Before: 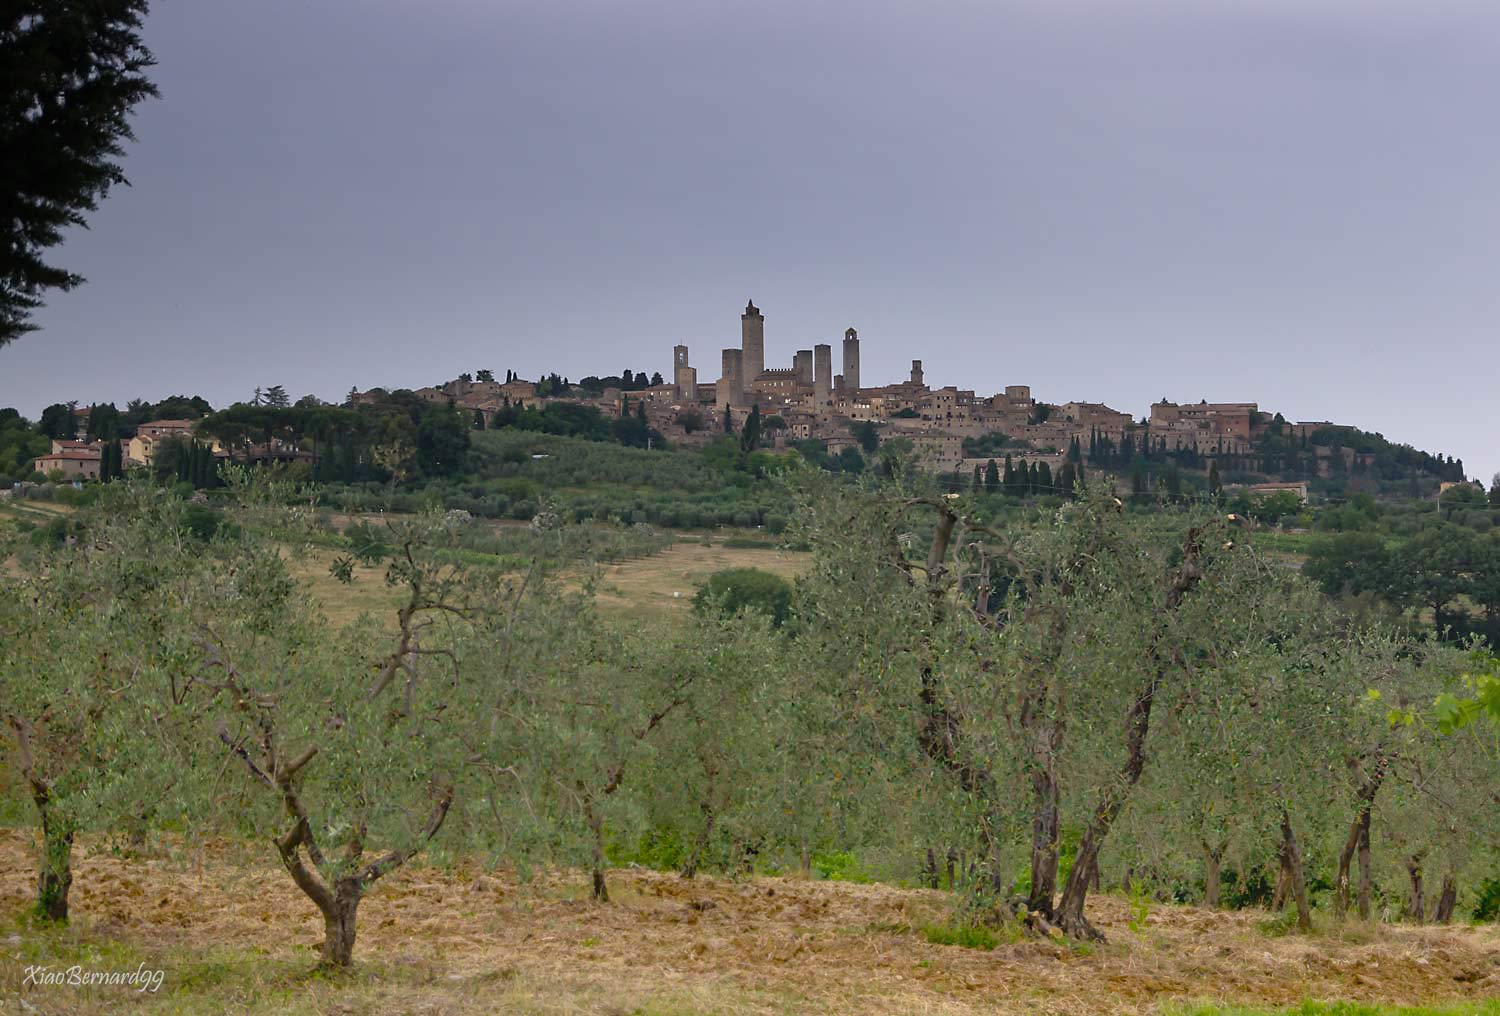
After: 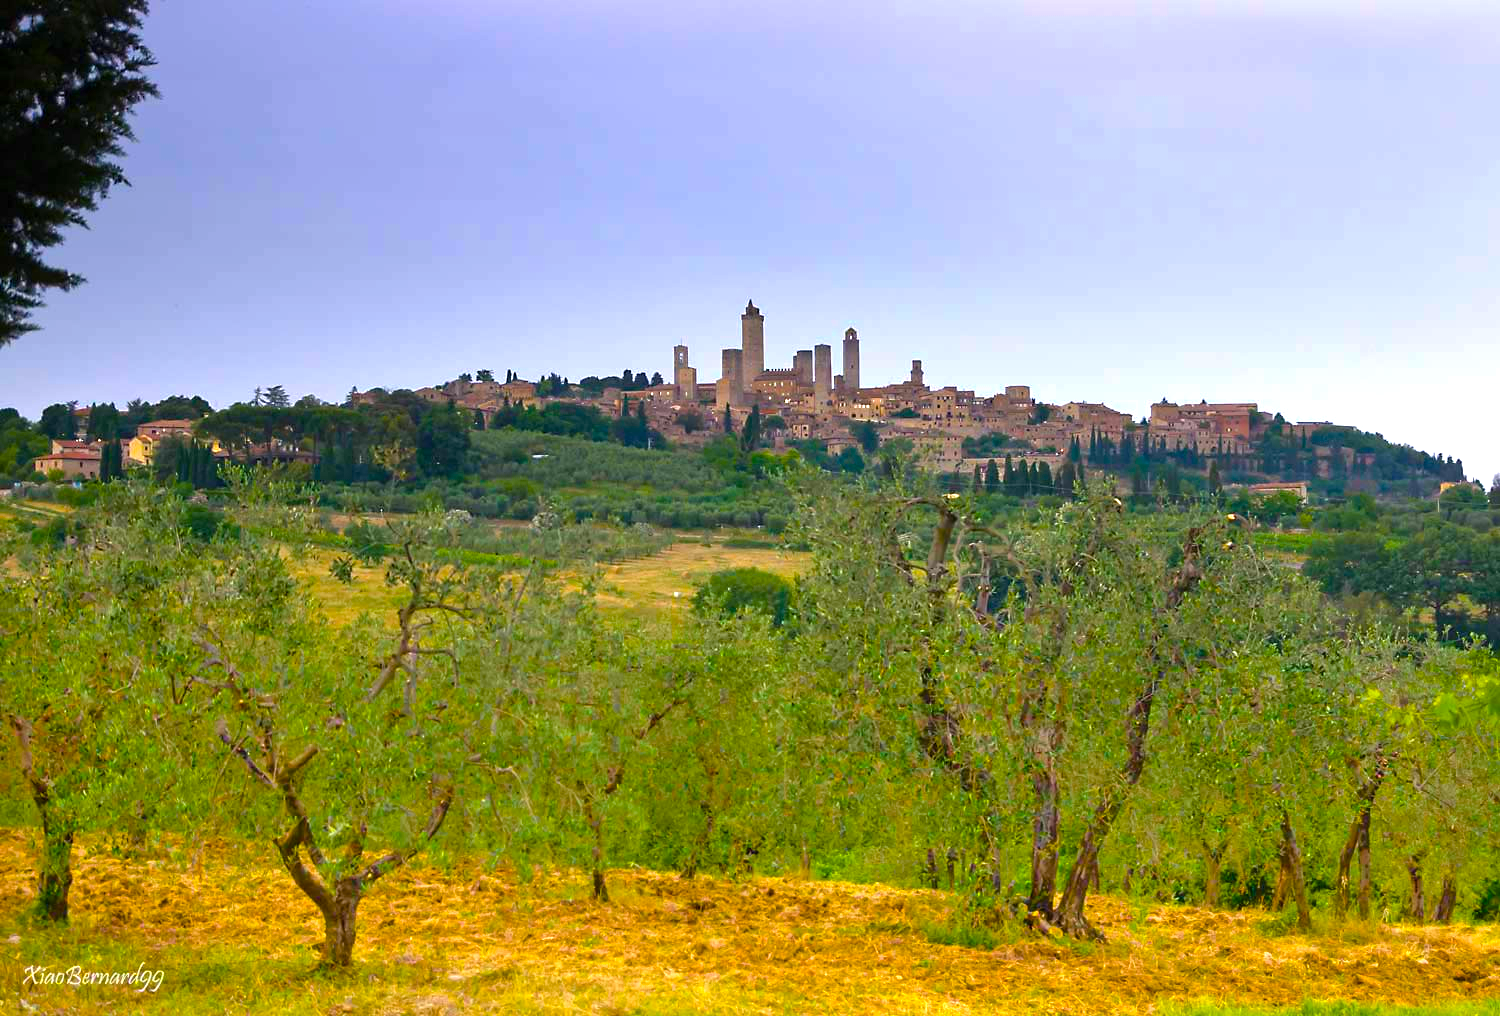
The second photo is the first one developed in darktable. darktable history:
white balance: red 1, blue 1
color balance rgb: linear chroma grading › global chroma 25%, perceptual saturation grading › global saturation 40%, perceptual brilliance grading › global brilliance 30%, global vibrance 40%
